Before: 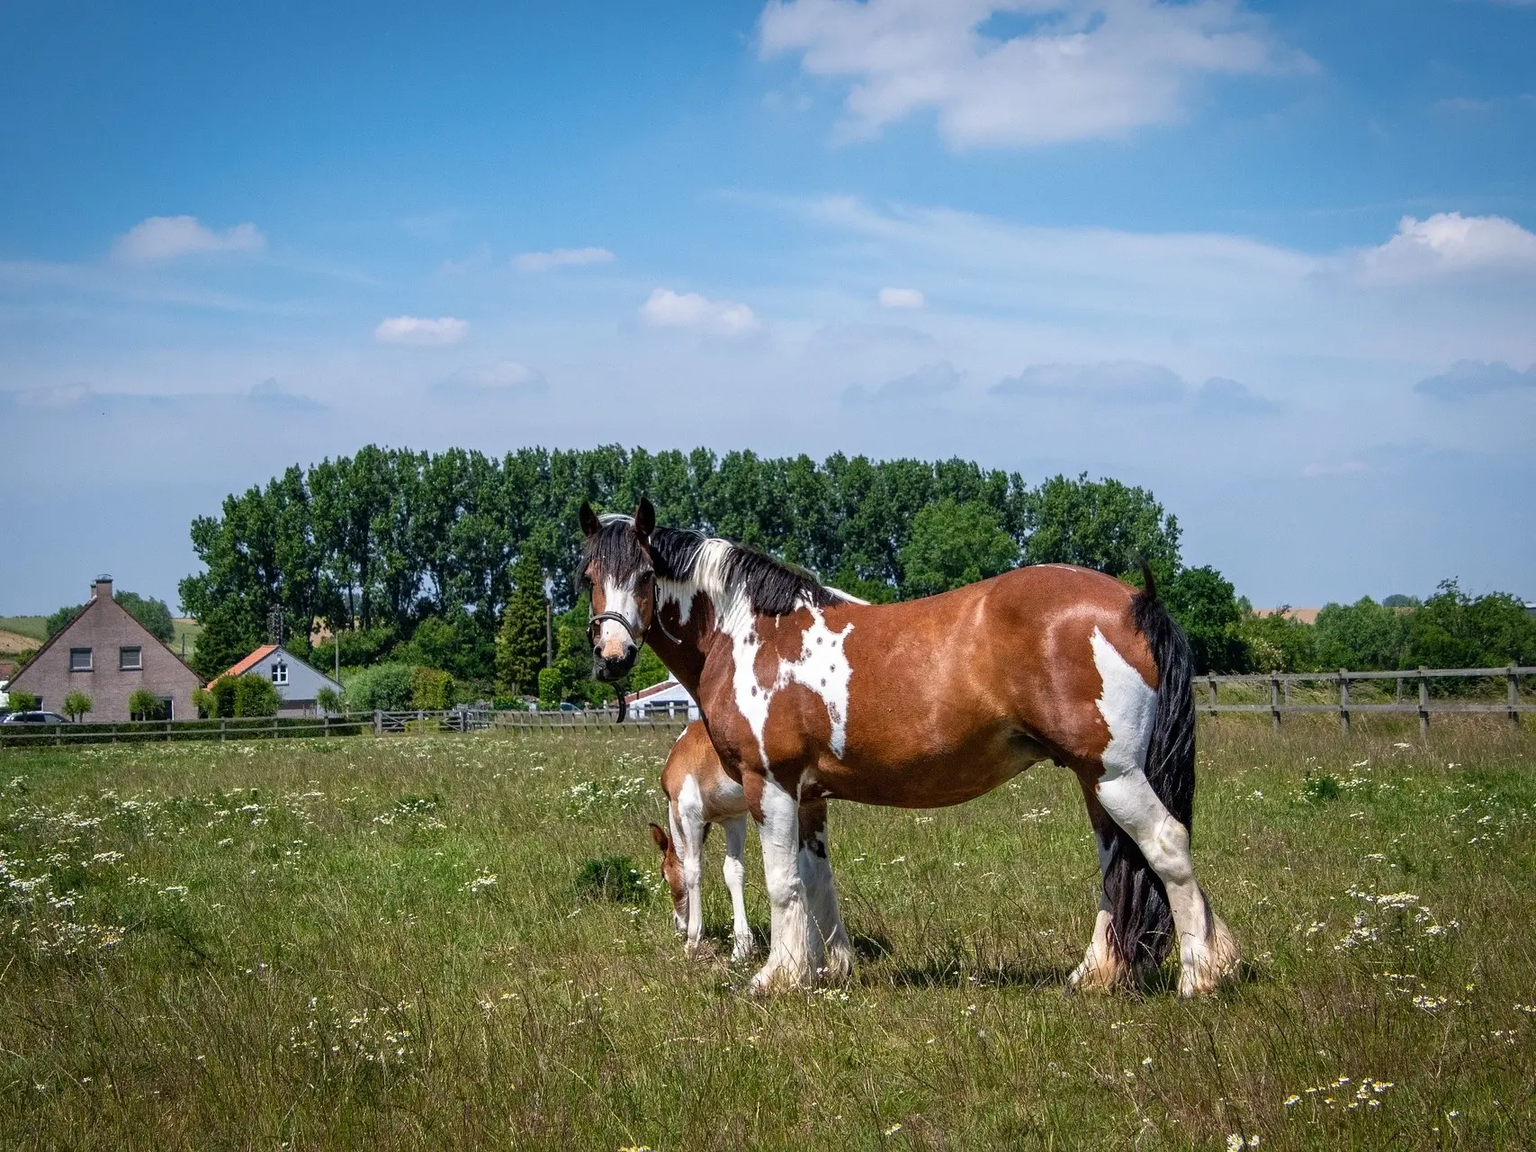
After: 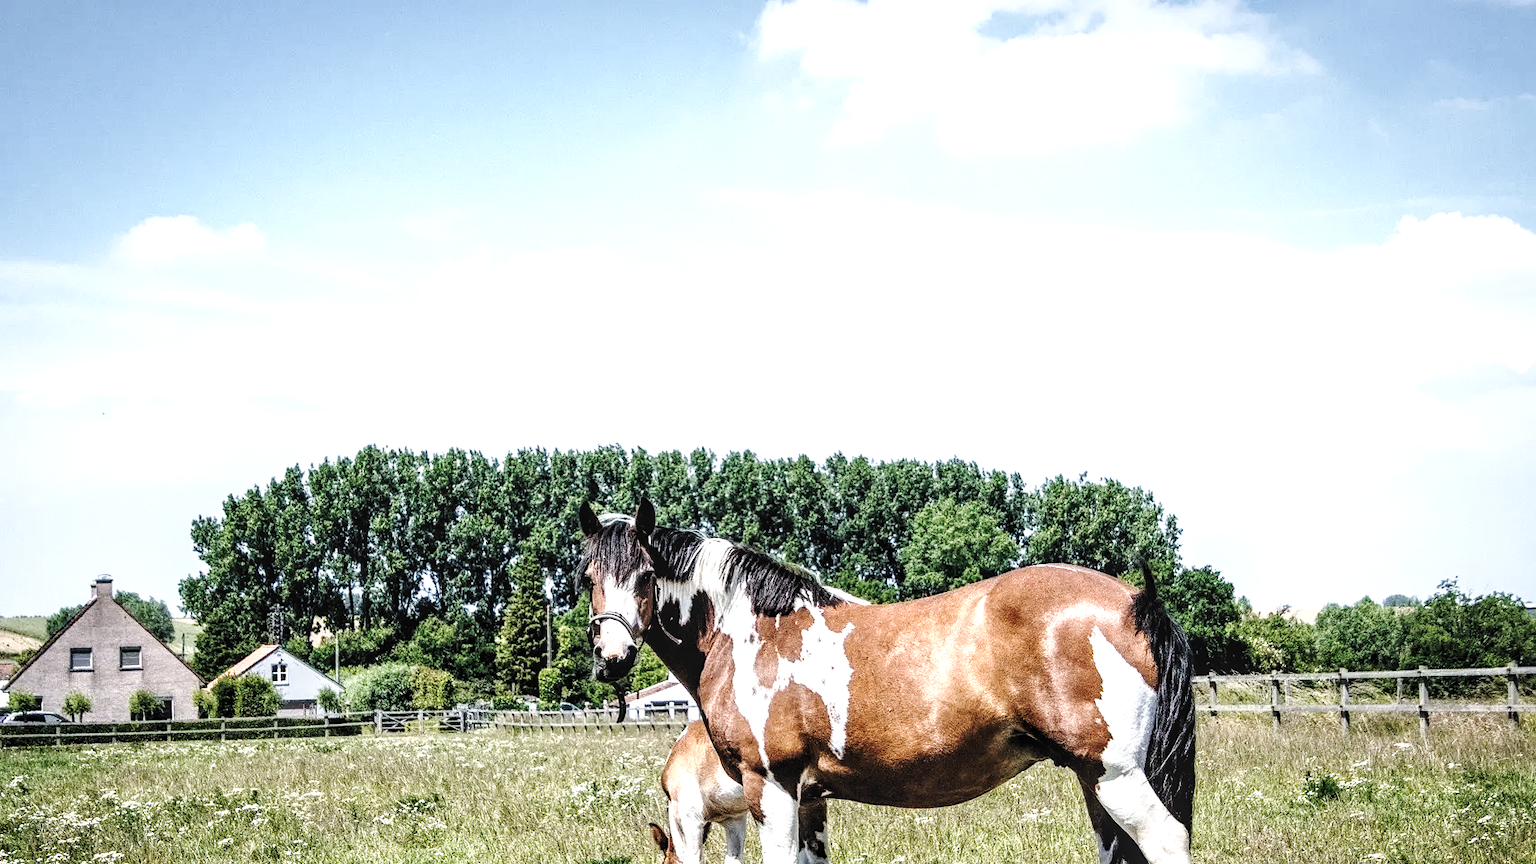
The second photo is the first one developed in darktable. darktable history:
levels: black 0.092%, levels [0.055, 0.477, 0.9]
crop: bottom 24.849%
tone curve: curves: ch0 [(0, 0) (0.003, 0.023) (0.011, 0.029) (0.025, 0.037) (0.044, 0.047) (0.069, 0.057) (0.1, 0.075) (0.136, 0.103) (0.177, 0.145) (0.224, 0.193) (0.277, 0.266) (0.335, 0.362) (0.399, 0.473) (0.468, 0.569) (0.543, 0.655) (0.623, 0.73) (0.709, 0.804) (0.801, 0.874) (0.898, 0.924) (1, 1)], preserve colors none
color correction: highlights b* 0.067, saturation 0.789
exposure: black level correction 0, exposure 0.696 EV, compensate highlight preservation false
contrast brightness saturation: contrast 0.102, saturation -0.297
local contrast: on, module defaults
velvia: strength 9.87%
